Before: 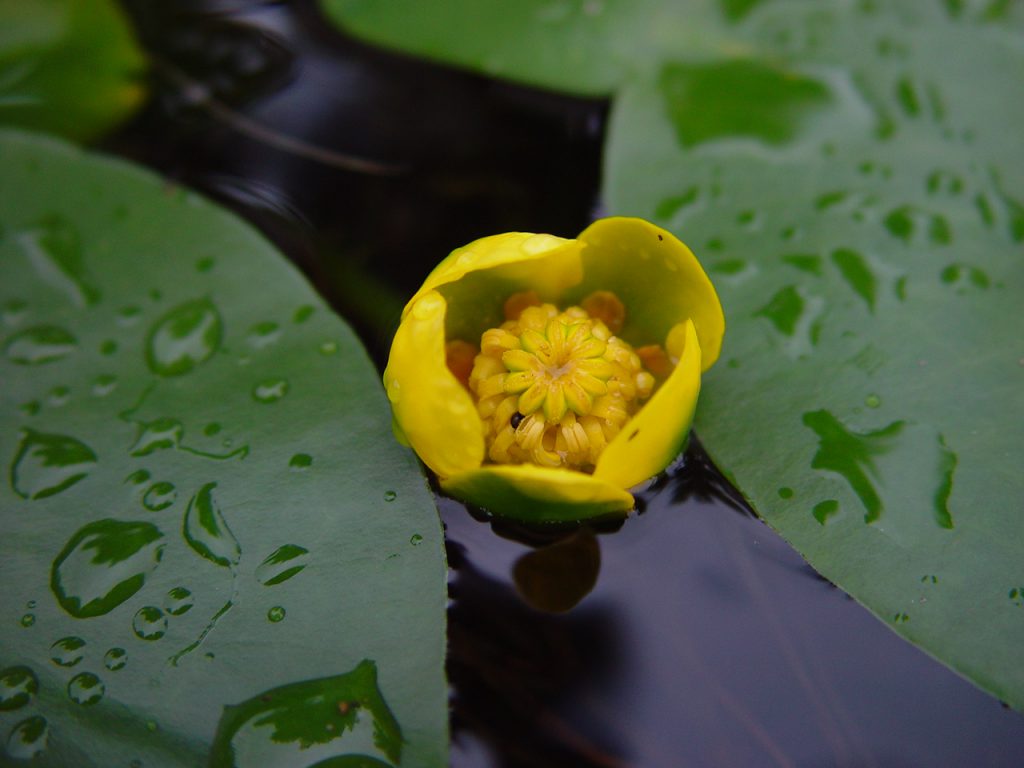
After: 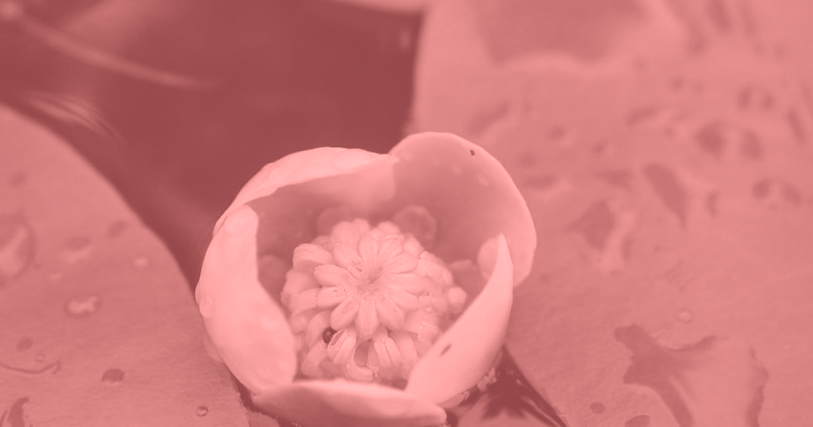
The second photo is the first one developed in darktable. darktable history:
crop: left 18.38%, top 11.092%, right 2.134%, bottom 33.217%
colorize: saturation 51%, source mix 50.67%, lightness 50.67%
local contrast: detail 130%
